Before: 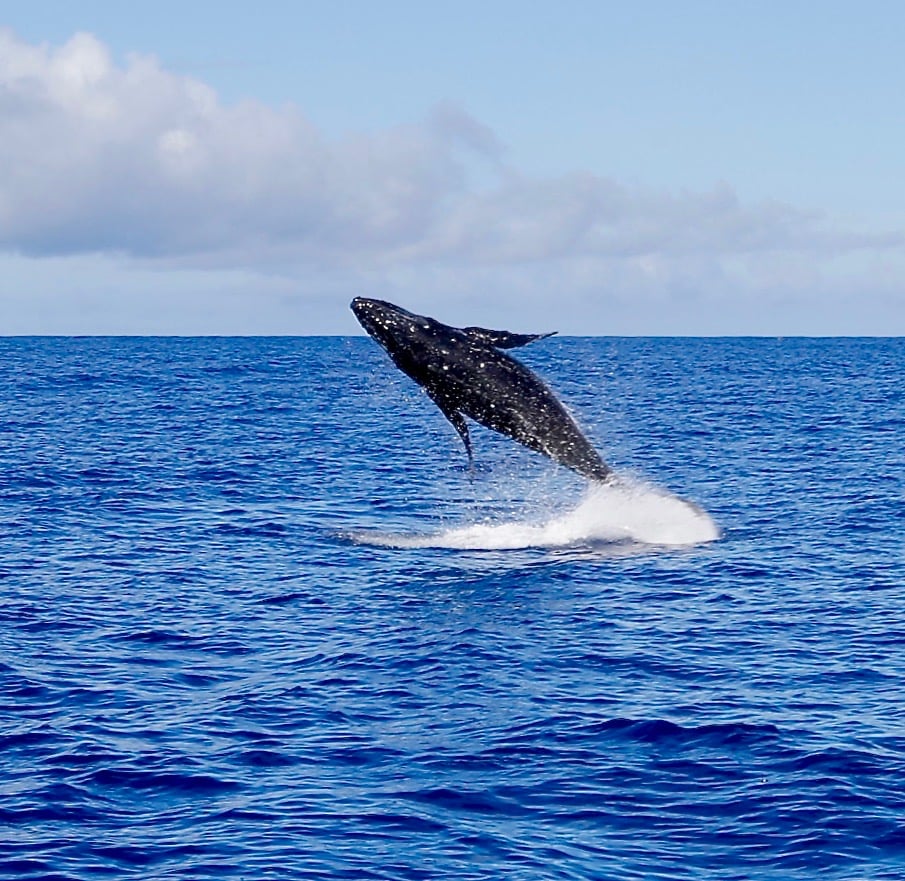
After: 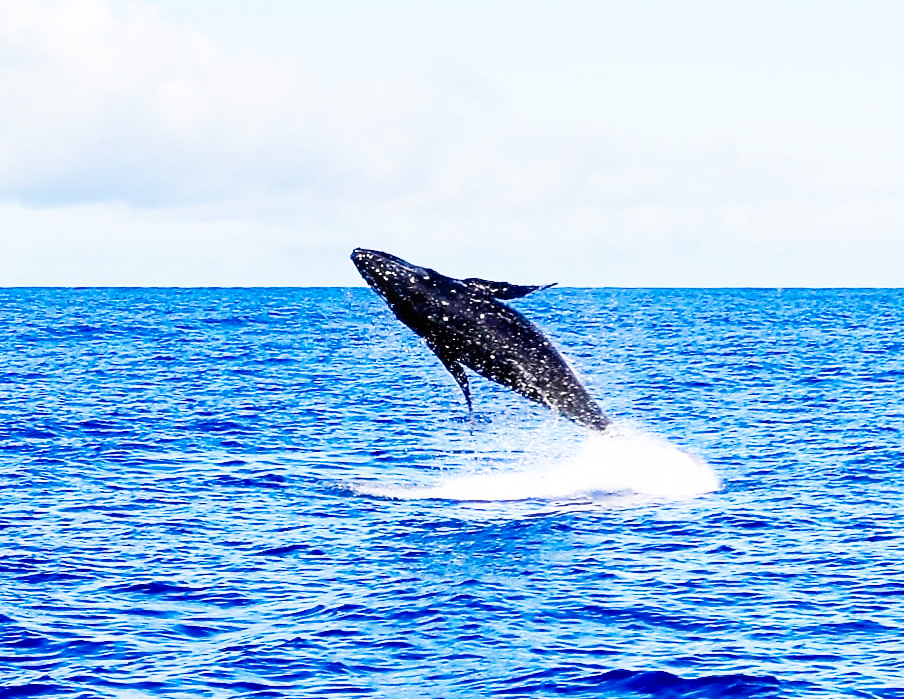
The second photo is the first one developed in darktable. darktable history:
crop and rotate: top 5.667%, bottom 14.937%
base curve: curves: ch0 [(0, 0) (0.007, 0.004) (0.027, 0.03) (0.046, 0.07) (0.207, 0.54) (0.442, 0.872) (0.673, 0.972) (1, 1)], preserve colors none
bloom: size 3%, threshold 100%, strength 0%
